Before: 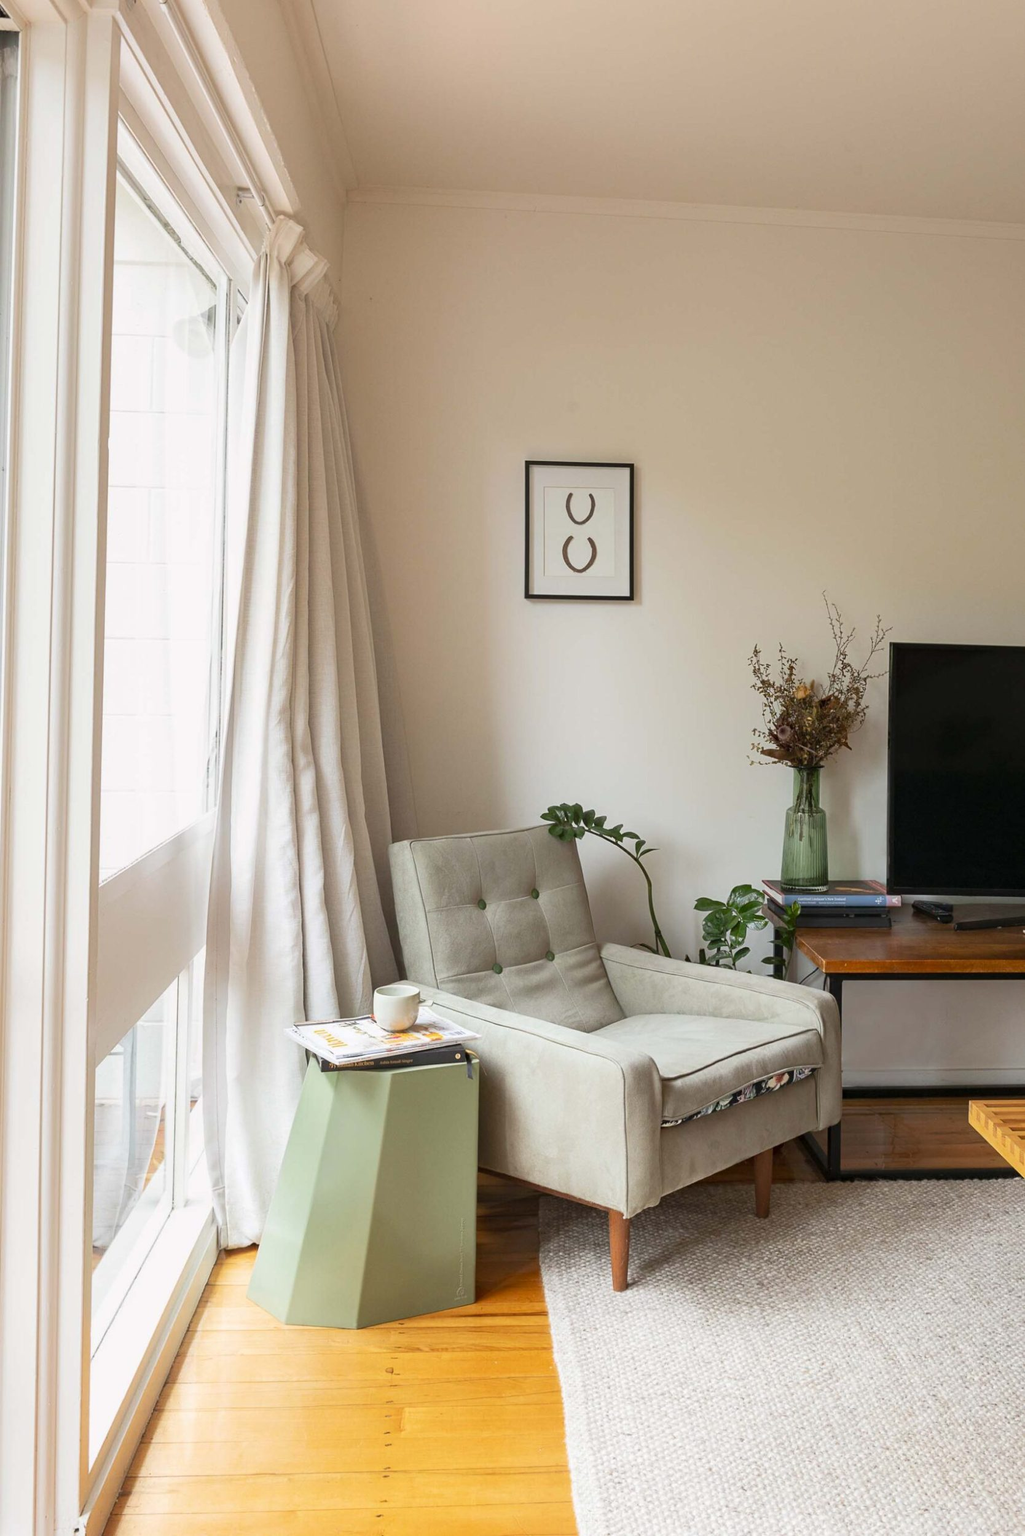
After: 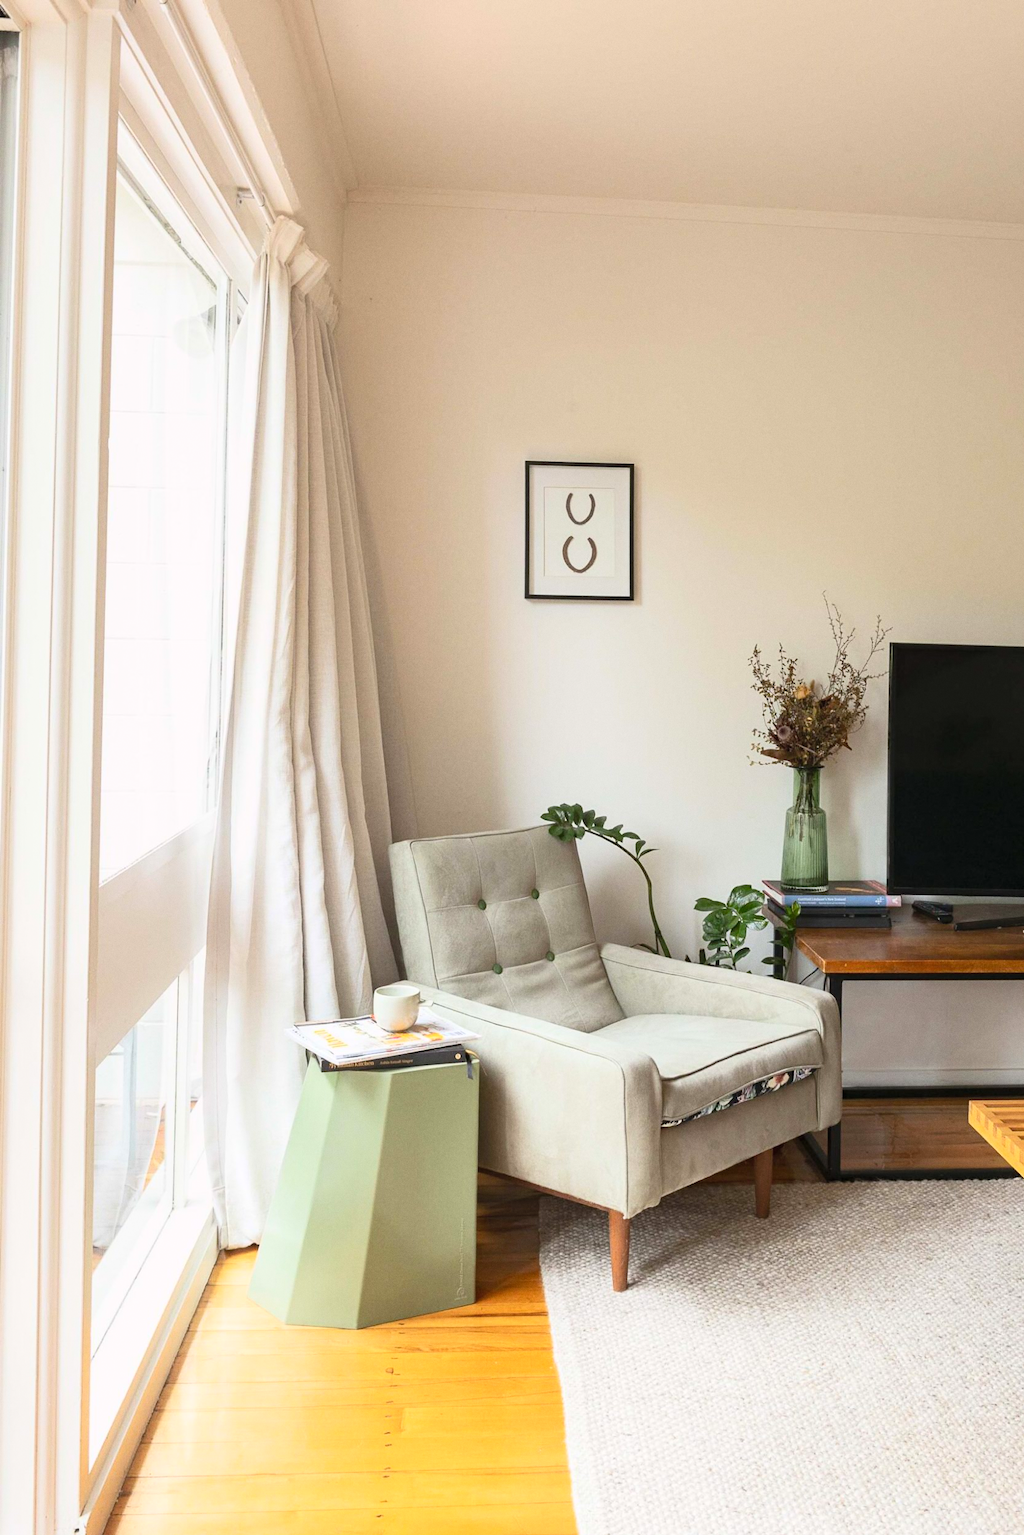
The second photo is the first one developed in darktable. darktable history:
grain: coarseness 0.09 ISO, strength 16.61%
color zones: curves: ch1 [(0, 0.469) (0.001, 0.469) (0.12, 0.446) (0.248, 0.469) (0.5, 0.5) (0.748, 0.5) (0.999, 0.469) (1, 0.469)]
contrast brightness saturation: contrast 0.2, brightness 0.16, saturation 0.22
